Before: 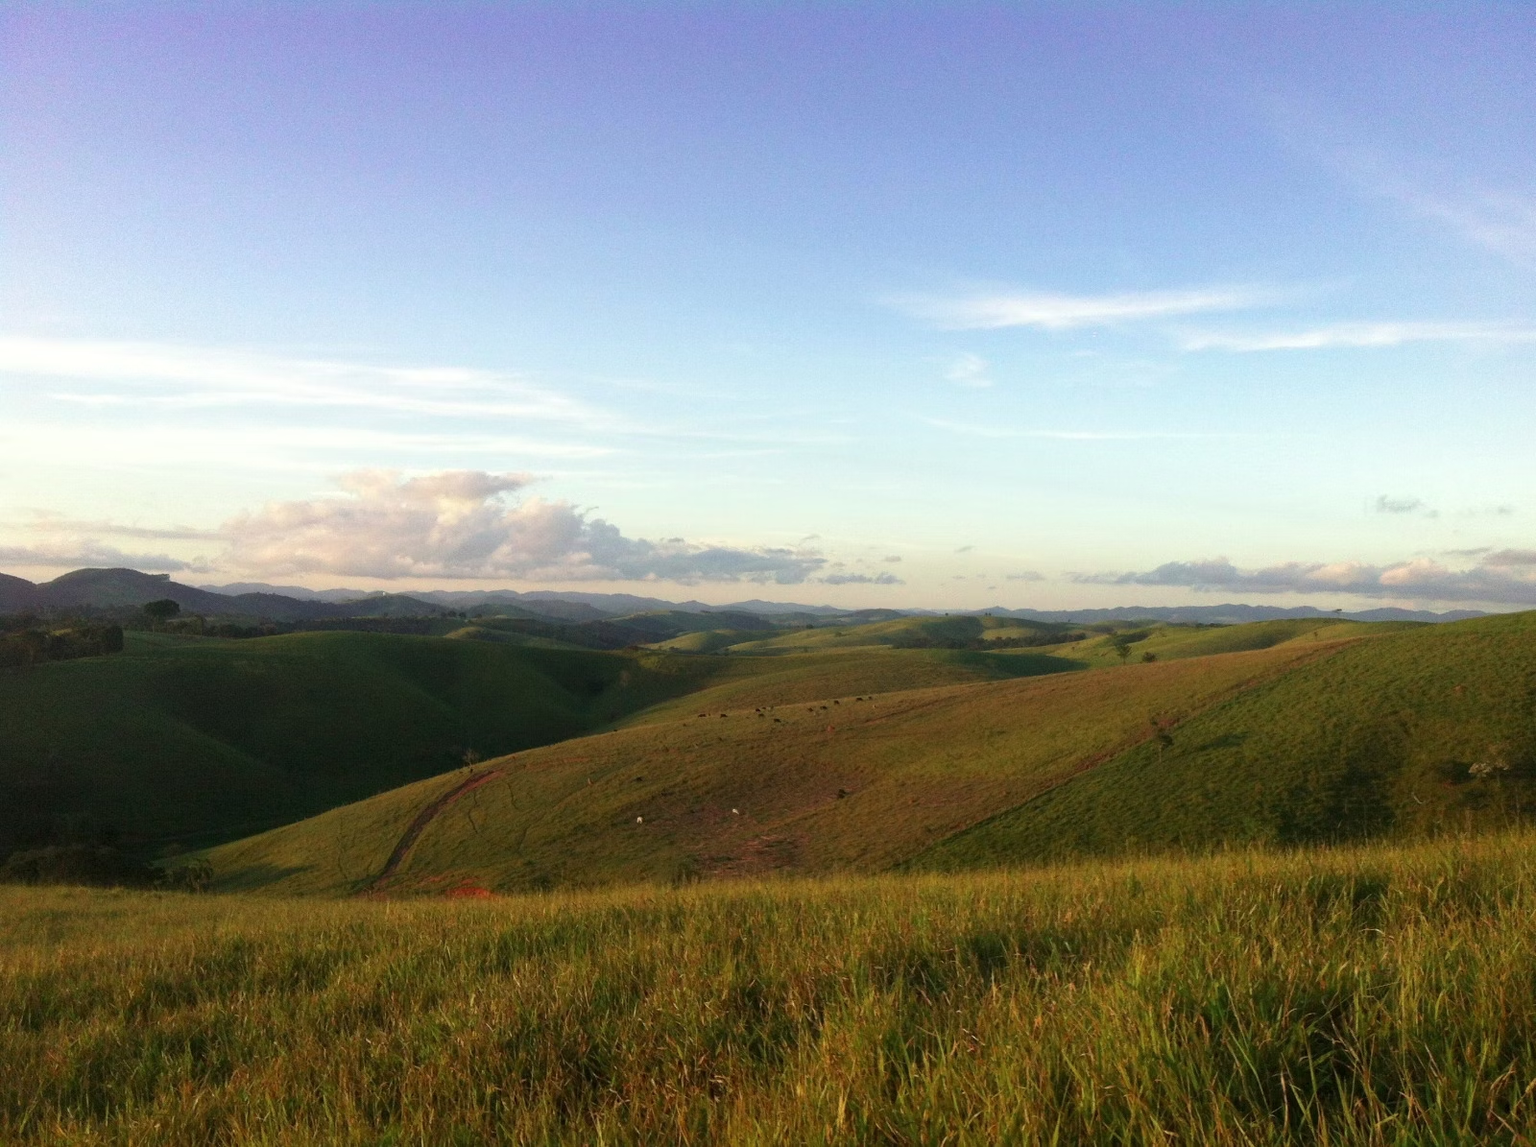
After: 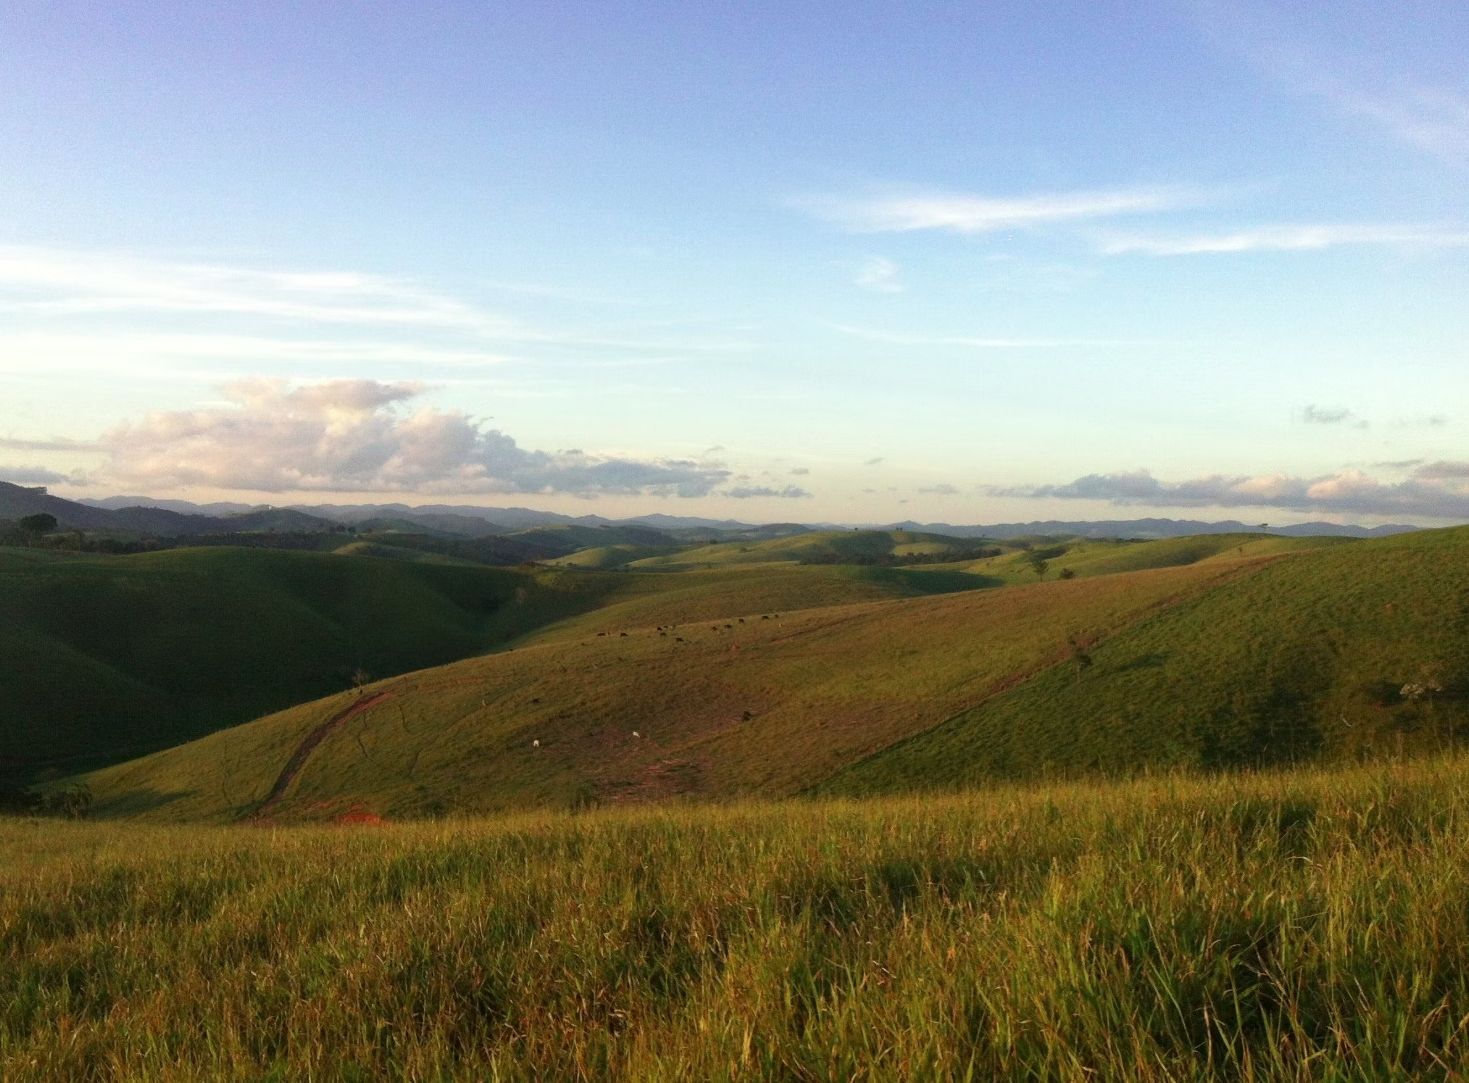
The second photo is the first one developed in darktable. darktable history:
crop and rotate: left 8.138%, top 9.347%
